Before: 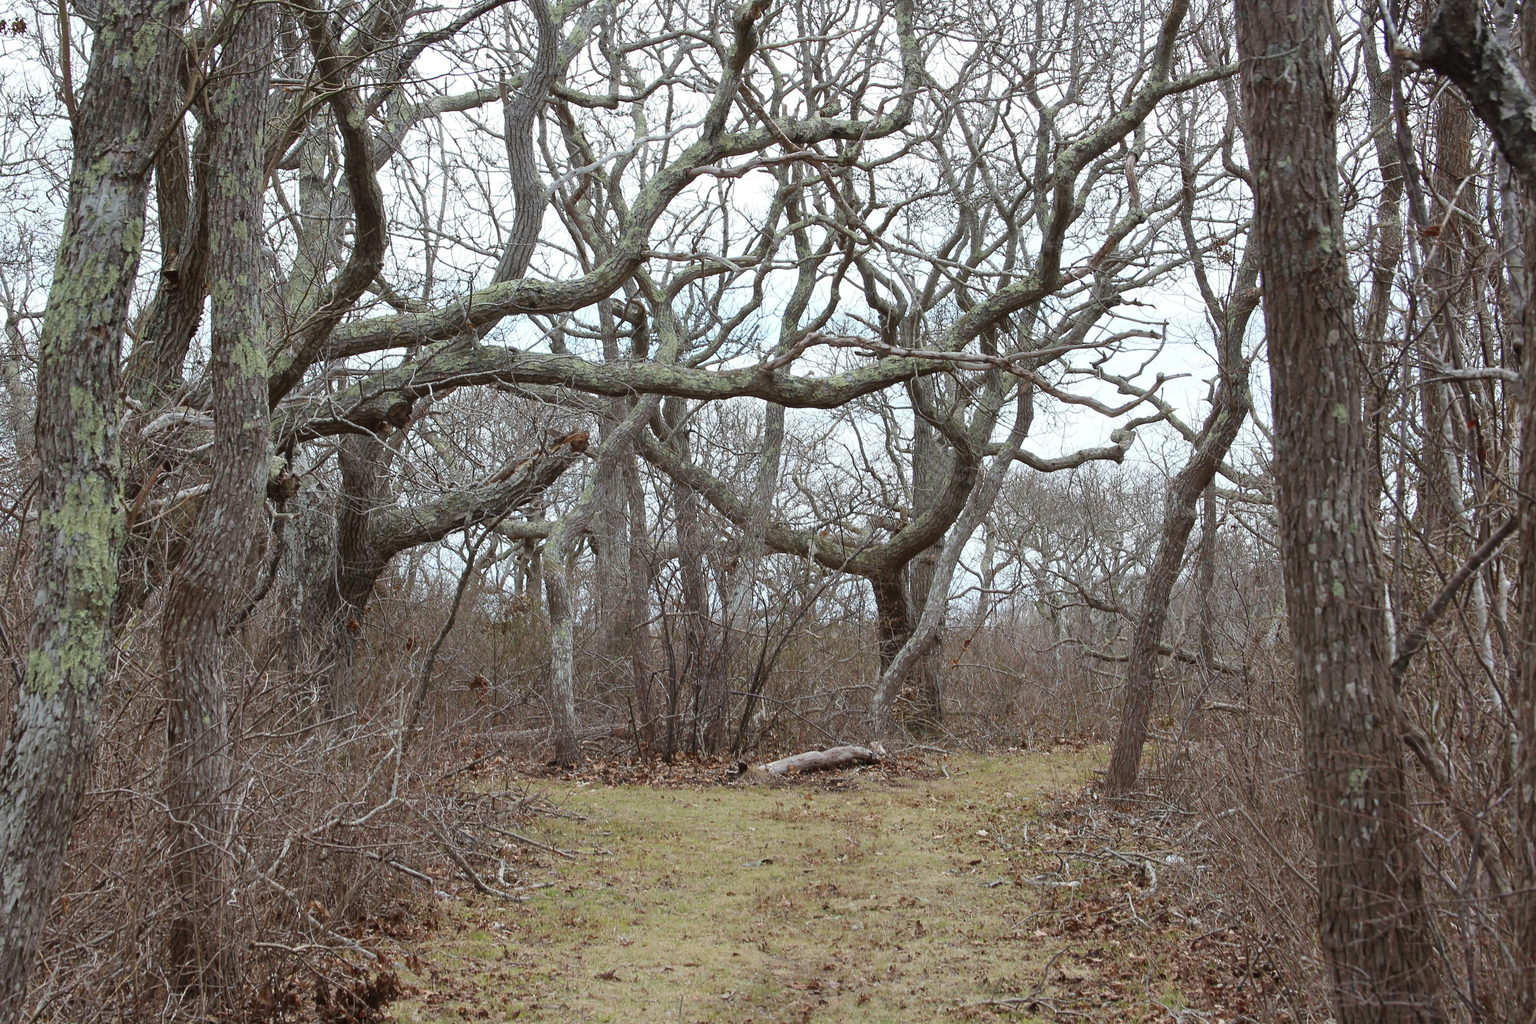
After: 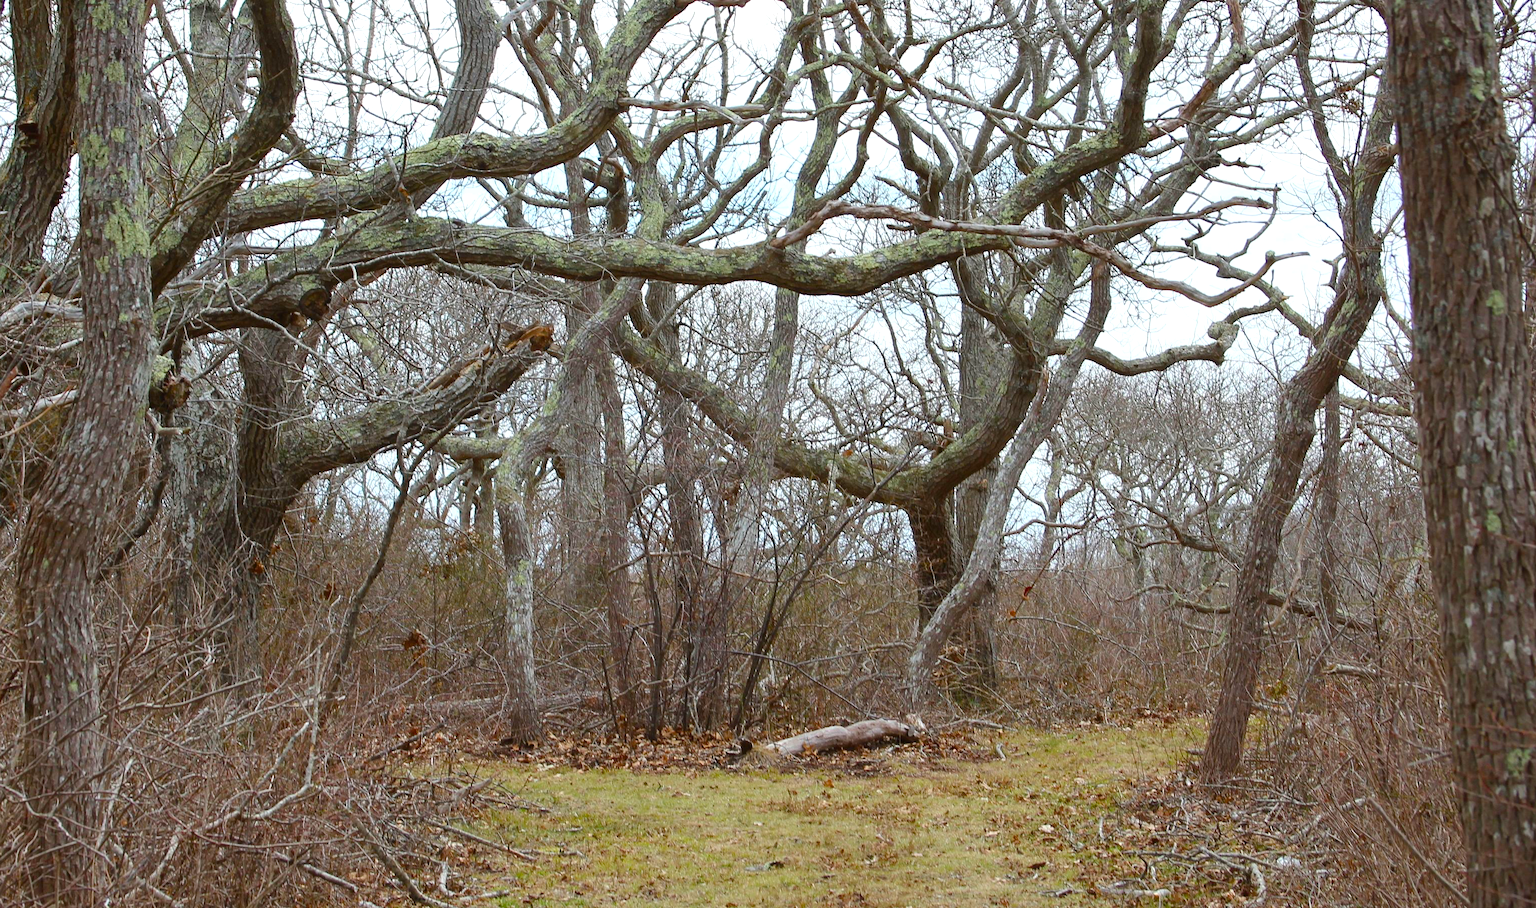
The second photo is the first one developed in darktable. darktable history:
crop: left 9.68%, top 16.881%, right 10.614%, bottom 12.389%
color balance rgb: shadows lift › chroma 0.723%, shadows lift › hue 114.95°, highlights gain › luminance 14.966%, perceptual saturation grading › global saturation 35.87%, perceptual saturation grading › shadows 34.662%, global vibrance 14.224%
